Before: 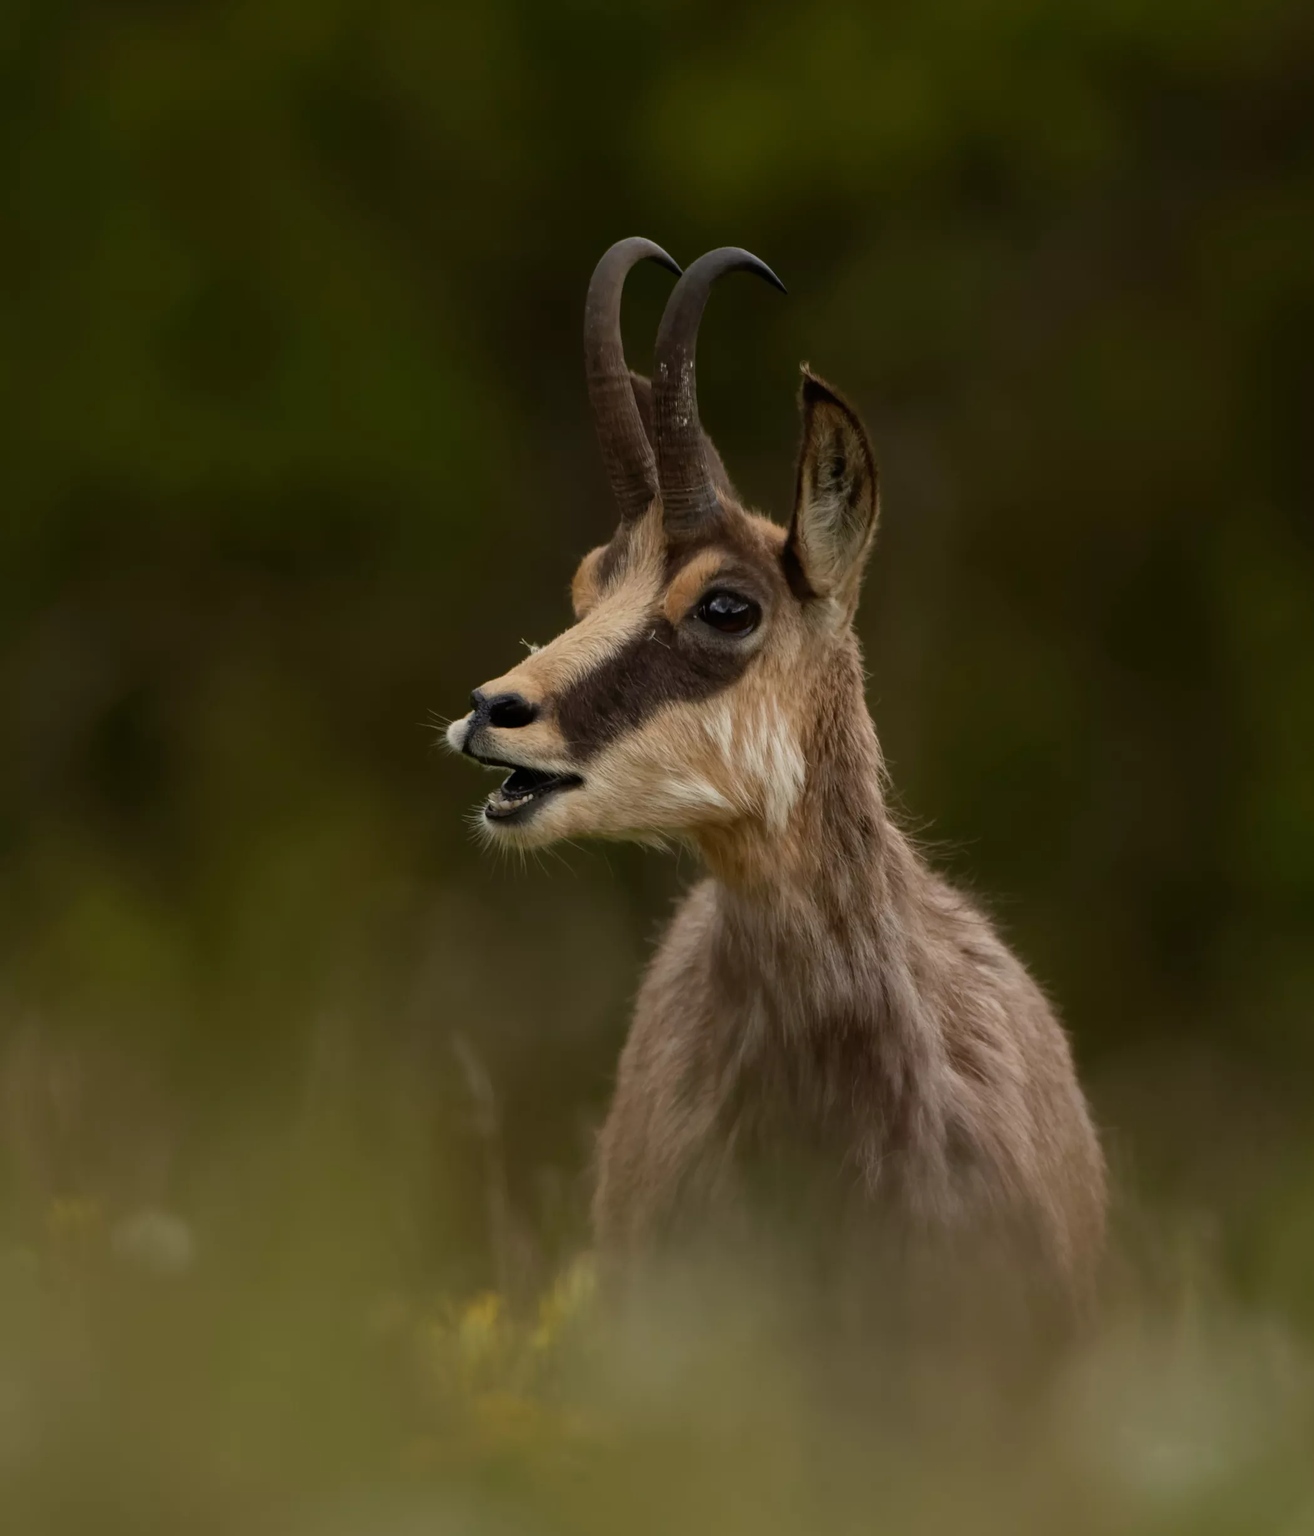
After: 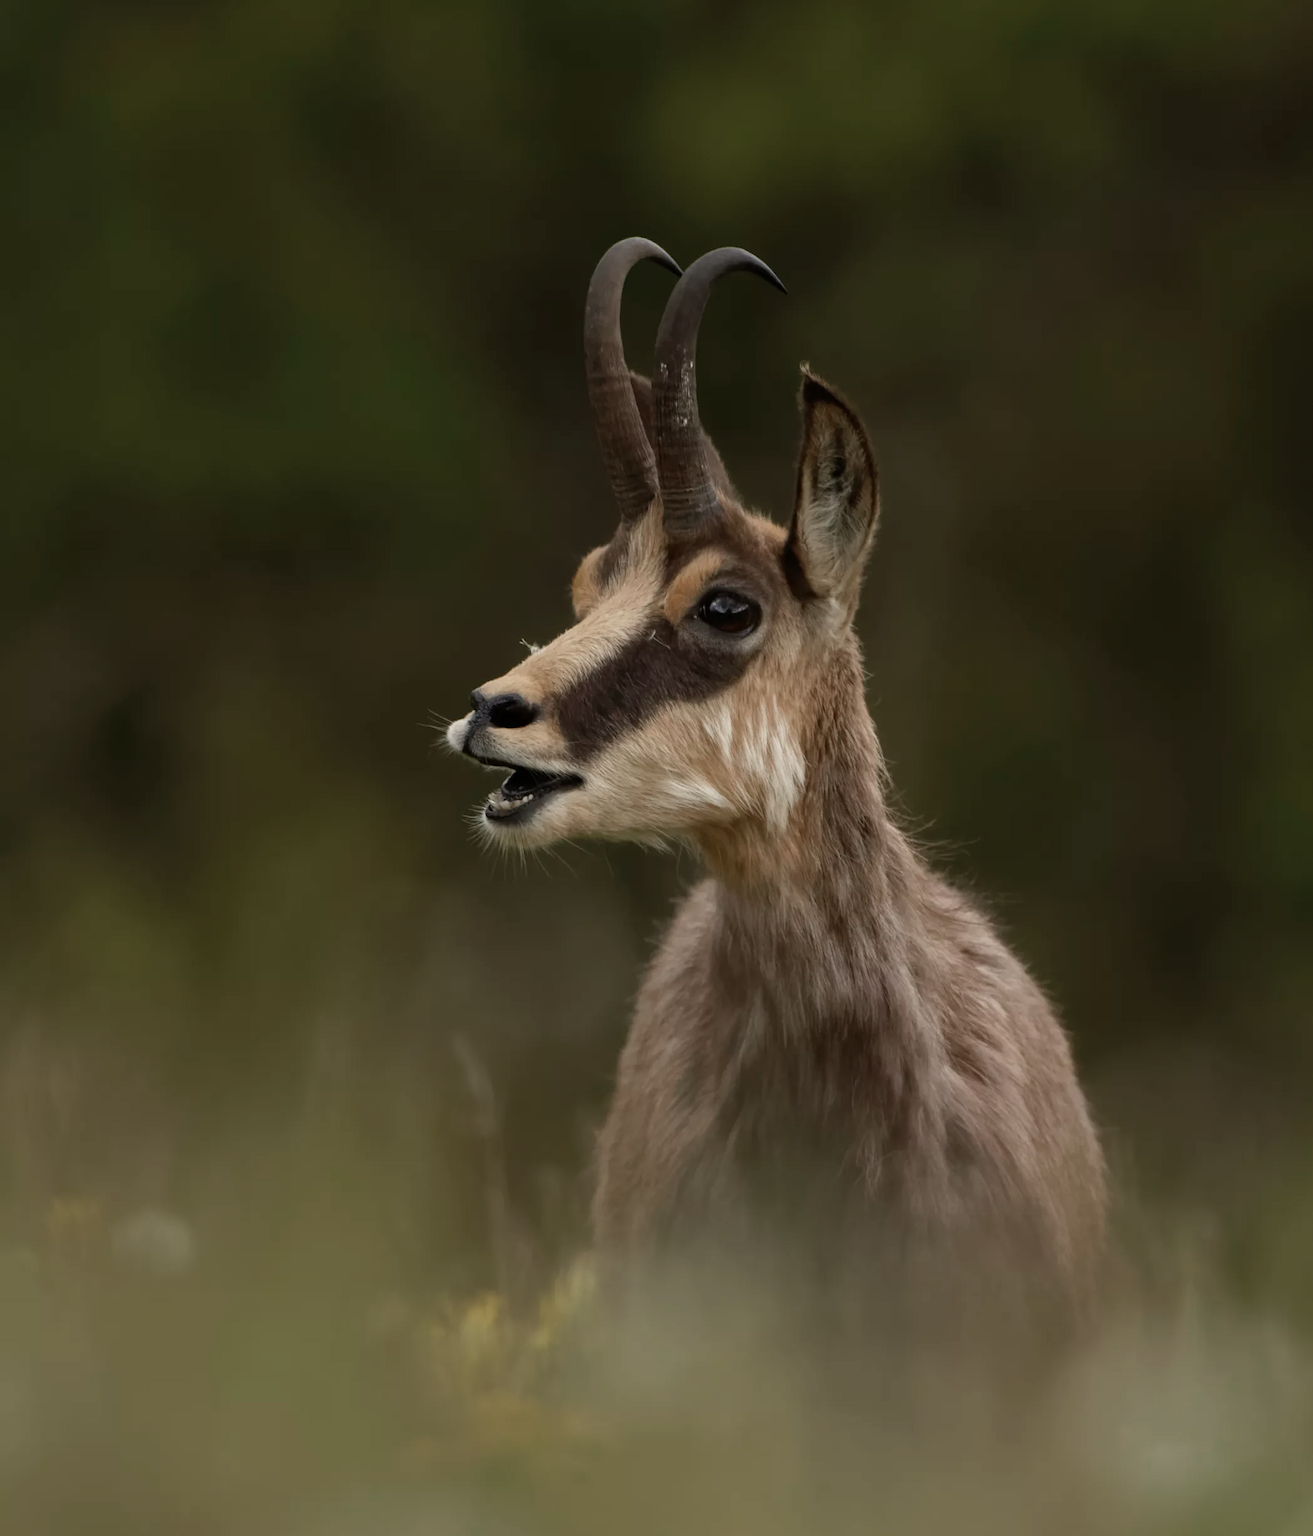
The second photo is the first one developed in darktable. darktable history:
color zones: curves: ch0 [(0, 0.5) (0.125, 0.4) (0.25, 0.5) (0.375, 0.4) (0.5, 0.4) (0.625, 0.35) (0.75, 0.35) (0.875, 0.5)]; ch1 [(0, 0.35) (0.125, 0.45) (0.25, 0.35) (0.375, 0.35) (0.5, 0.35) (0.625, 0.35) (0.75, 0.45) (0.875, 0.35)]; ch2 [(0, 0.6) (0.125, 0.5) (0.25, 0.5) (0.375, 0.6) (0.5, 0.6) (0.625, 0.5) (0.75, 0.5) (0.875, 0.5)]
exposure: exposure 0.203 EV, compensate highlight preservation false
